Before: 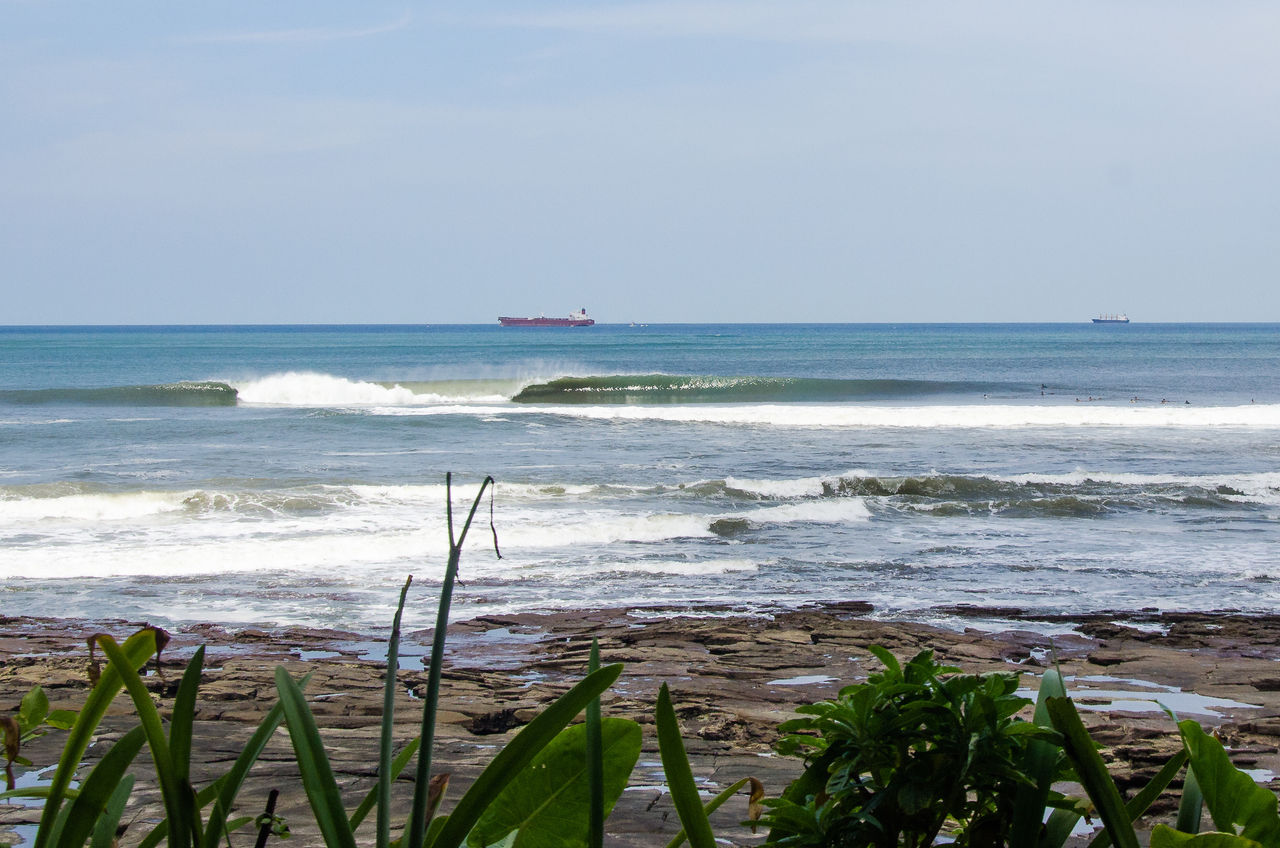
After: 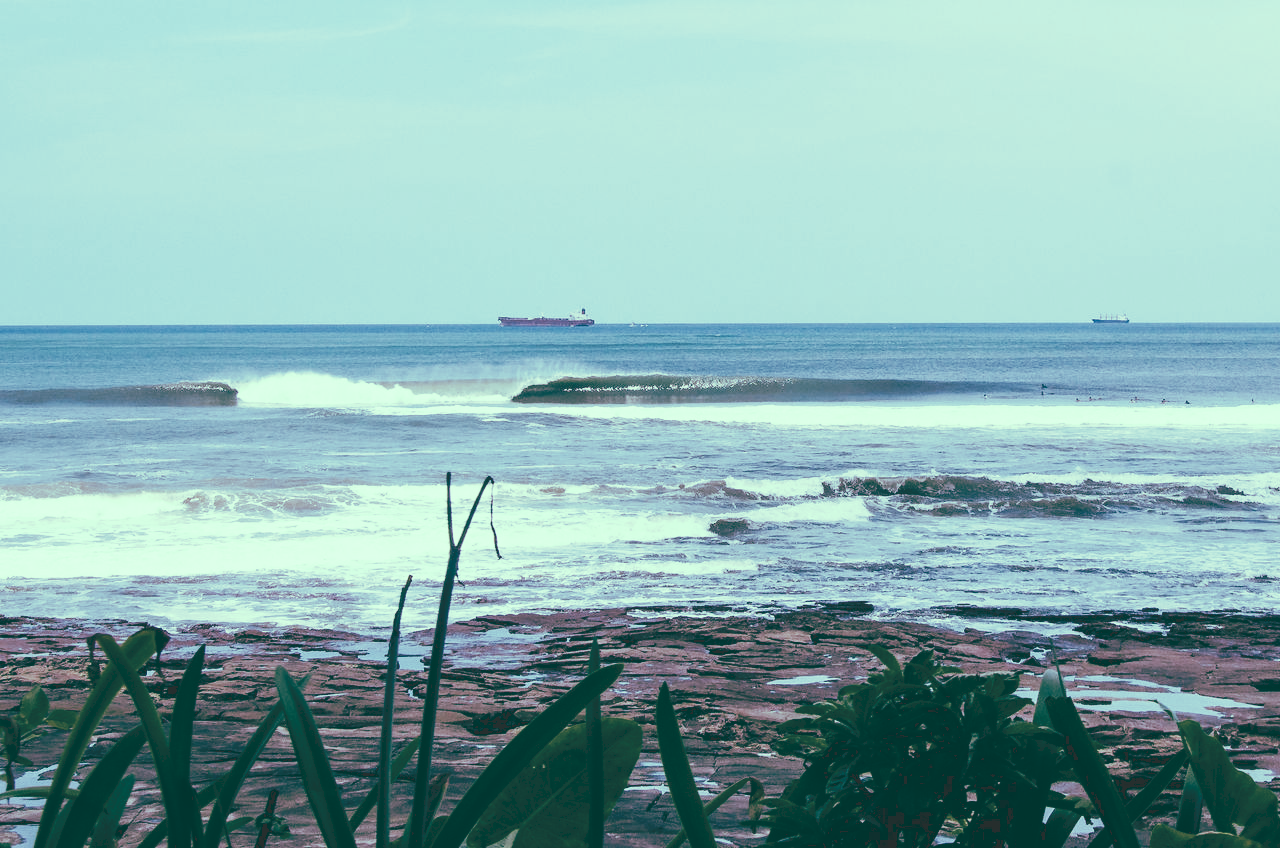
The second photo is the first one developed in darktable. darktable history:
tone curve: curves: ch0 [(0, 0) (0.003, 0.169) (0.011, 0.173) (0.025, 0.177) (0.044, 0.184) (0.069, 0.191) (0.1, 0.199) (0.136, 0.206) (0.177, 0.221) (0.224, 0.248) (0.277, 0.284) (0.335, 0.344) (0.399, 0.413) (0.468, 0.497) (0.543, 0.594) (0.623, 0.691) (0.709, 0.779) (0.801, 0.868) (0.898, 0.931) (1, 1)], preserve colors none
color look up table: target L [91.06, 97.59, 87.8, 86.09, 57.6, 60.14, 52.39, 53.56, 46.57, 39.9, 36.13, 17.63, 201.26, 65.5, 68.62, 64.28, 64.99, 56.59, 44.01, 42.68, 43.39, 39.91, 30.91, 20.22, 13.85, 3.494, 96.88, 79.79, 83.62, 75.74, 78.68, 60.63, 61.86, 52.32, 52.34, 46.41, 48.15, 46.43, 45.75, 30.58, 33.5, 15.86, 15.54, 6.835, 95.96, 78.48, 78.16, 55.32, 27.1], target a [-28.22, -36.57, -14.87, -36.68, -15.23, -17.59, -30.68, 0.729, -3.139, -17.35, -20.83, -52.37, 0, -1.569, -3.717, 20.51, 11.18, 33.04, 47.89, 44.85, 9.394, 17.73, -3.12, 3.989, -42.52, -10.4, -29.46, 1.137, 2.161, -4.27, 12.41, 1.643, 34.44, -2.866, 37.01, 25.22, 10.9, -6.786, 14.19, 17.62, 16.75, -45.76, -40.59, -19.63, -52.36, -24.24, -31.71, -25.17, -24.35], target b [34.55, 16.71, 16.81, 13.35, 29.44, 12.85, 23.2, 21.64, -4.035, 2.171, 9.24, -0.976, -0.001, 34.68, -3.117, 20.49, 9.955, 6.968, 5.515, 20.08, 5.706, 16.35, -6.419, -4.686, -0.551, -1.606, 14.31, -3.093, -5.701, -19.07, -14.81, -14.13, -13.11, -26.09, -29.83, -11.1, -34.07, -39.5, -57.5, -17.84, -40.33, -13.12, -24.96, -16.5, 11.4, -4.948, -13.85, -8.385, -14.33], num patches 49
